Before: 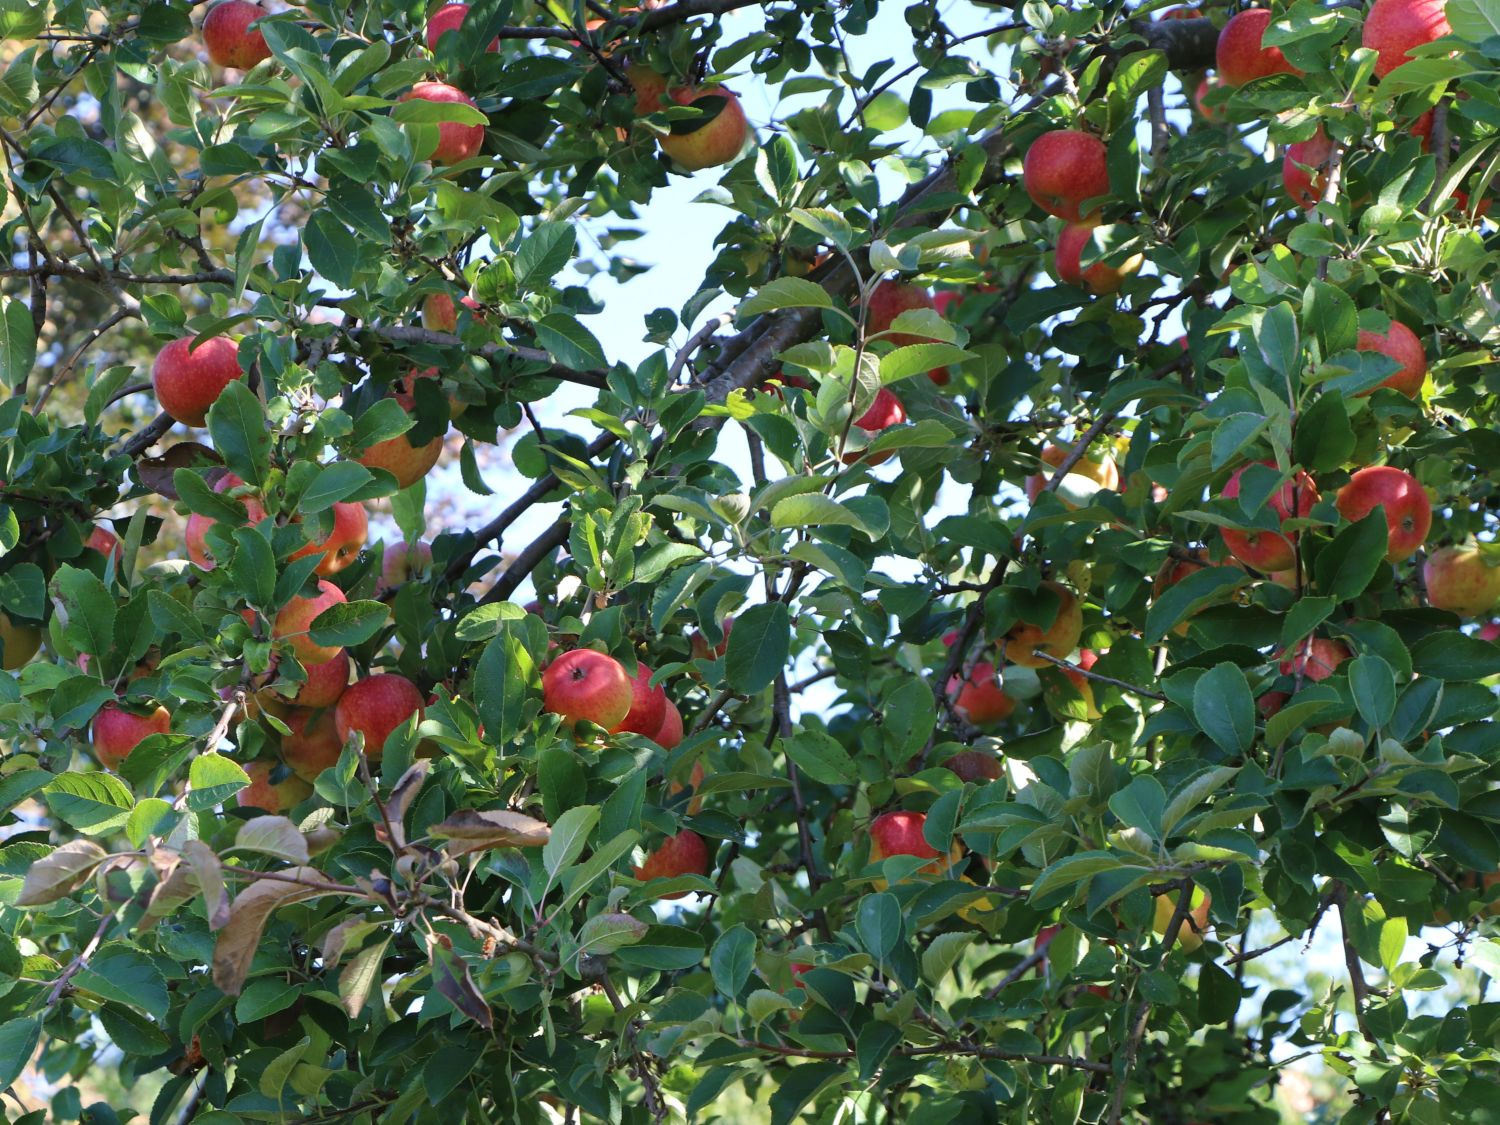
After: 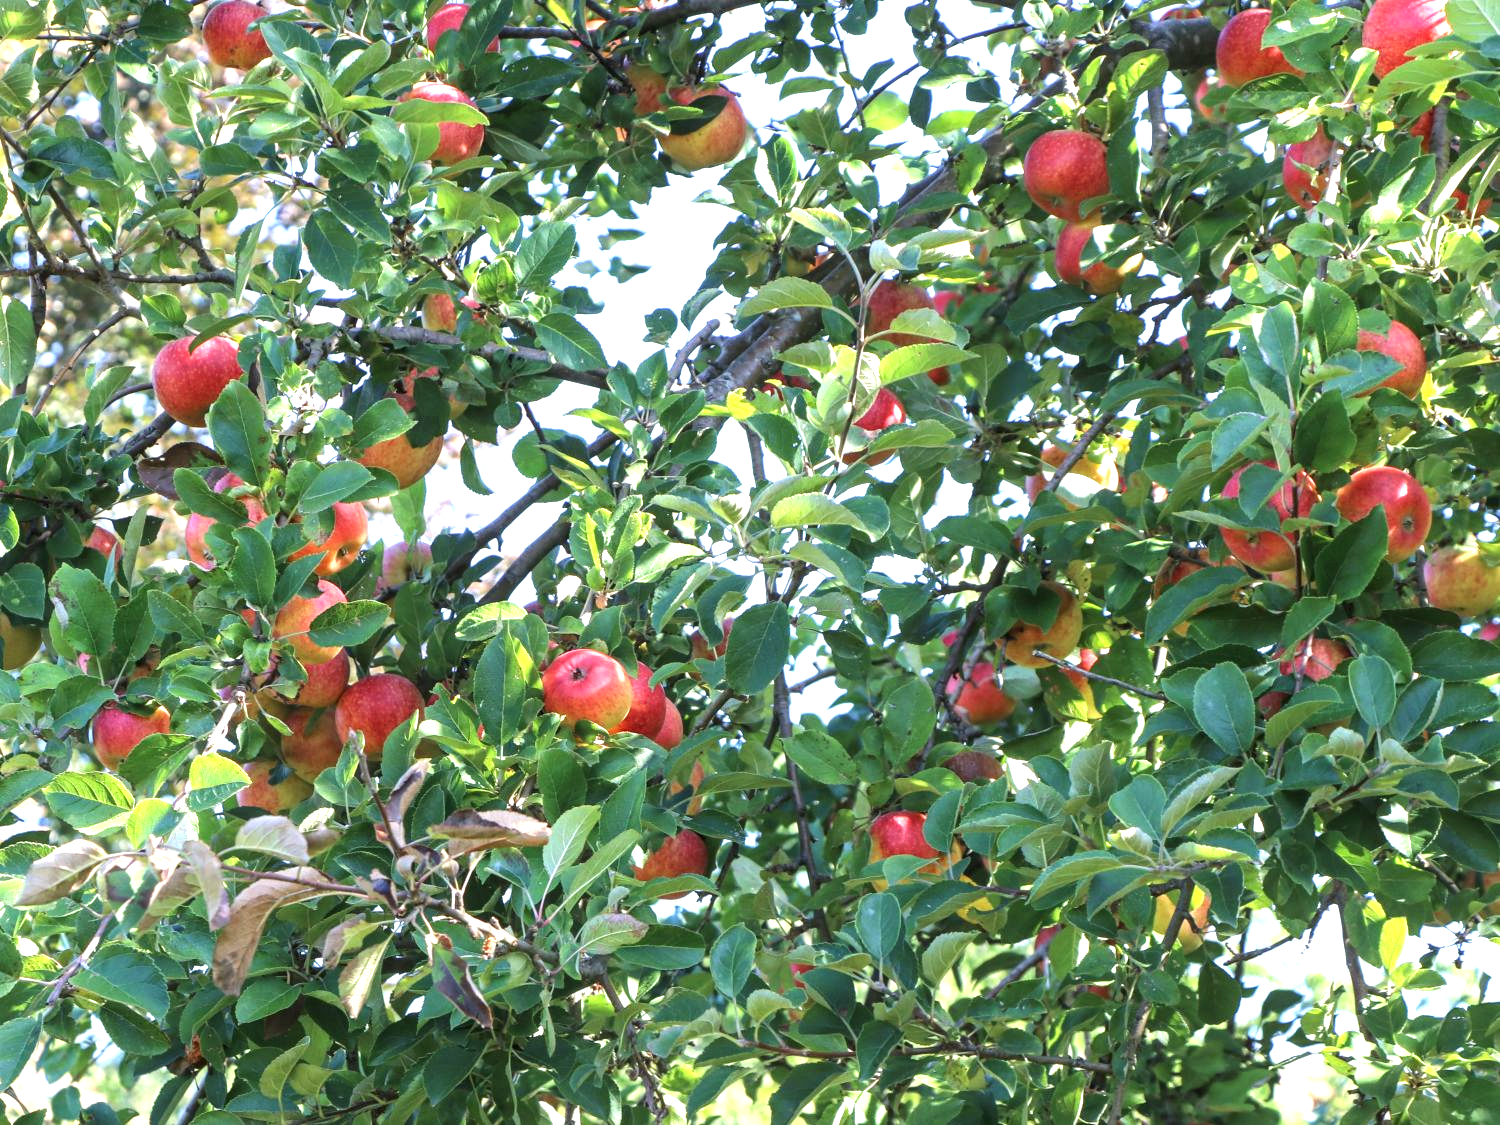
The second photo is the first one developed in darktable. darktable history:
local contrast: detail 130%
exposure: black level correction 0, exposure 1.104 EV, compensate highlight preservation false
contrast equalizer: octaves 7, y [[0.5, 0.5, 0.478, 0.5, 0.5, 0.5], [0.5 ×6], [0.5 ×6], [0 ×6], [0 ×6]]
